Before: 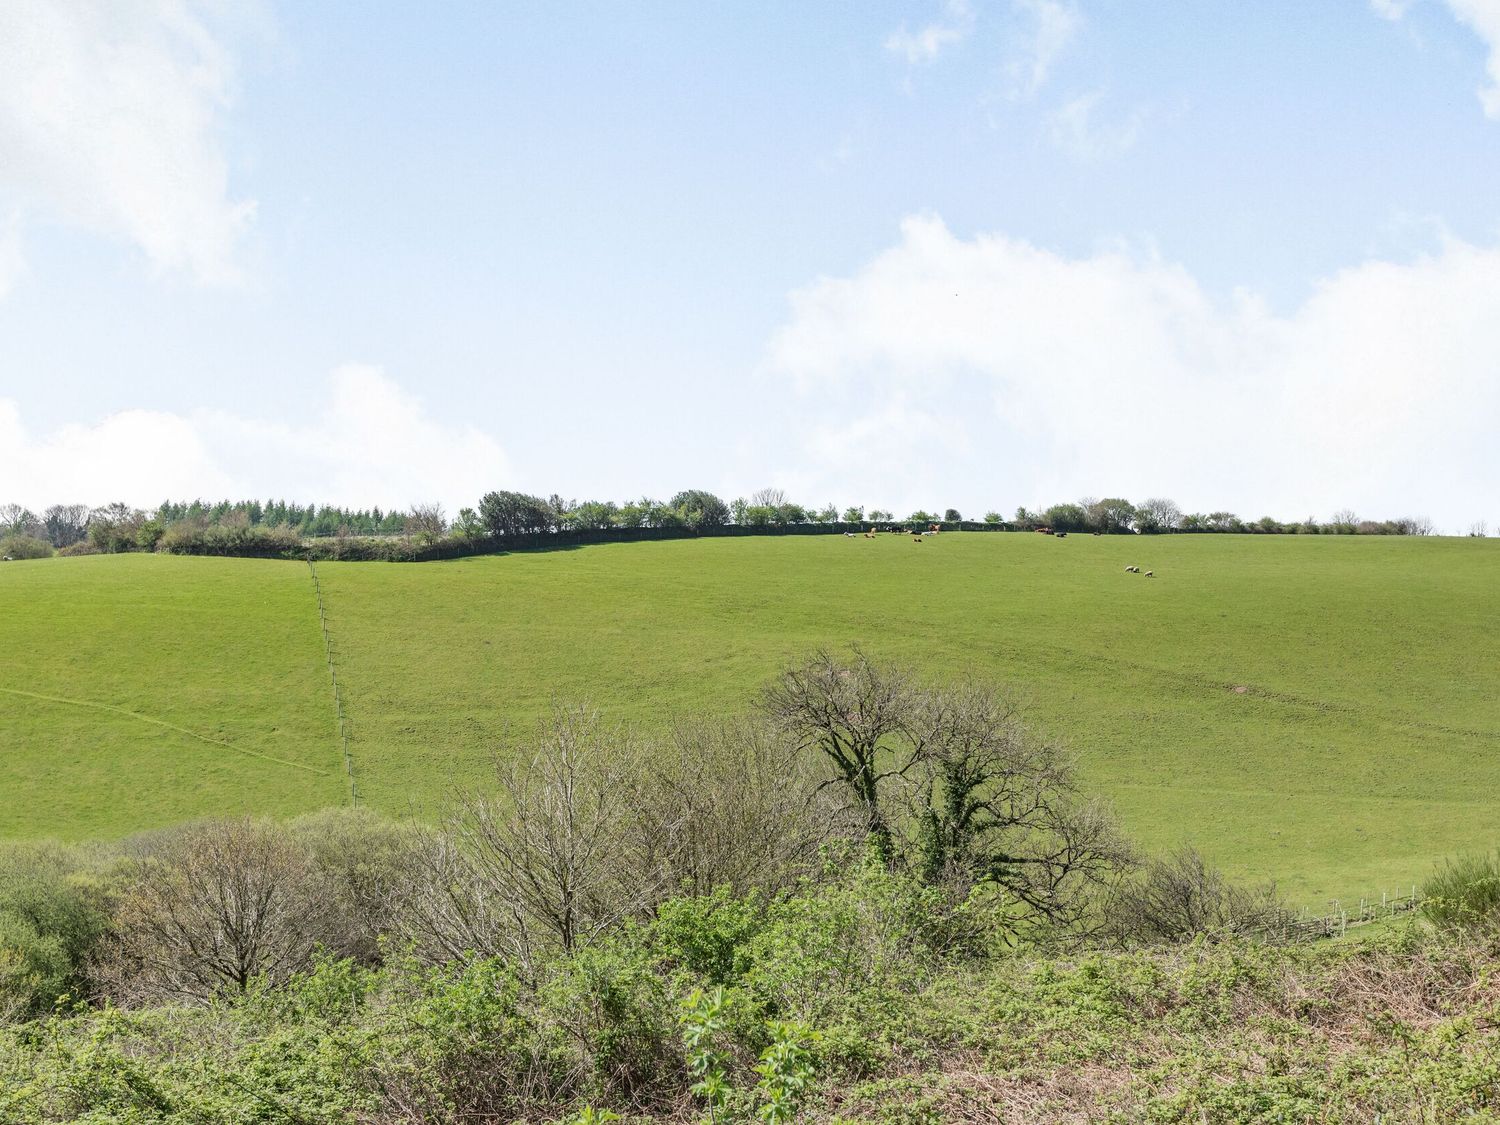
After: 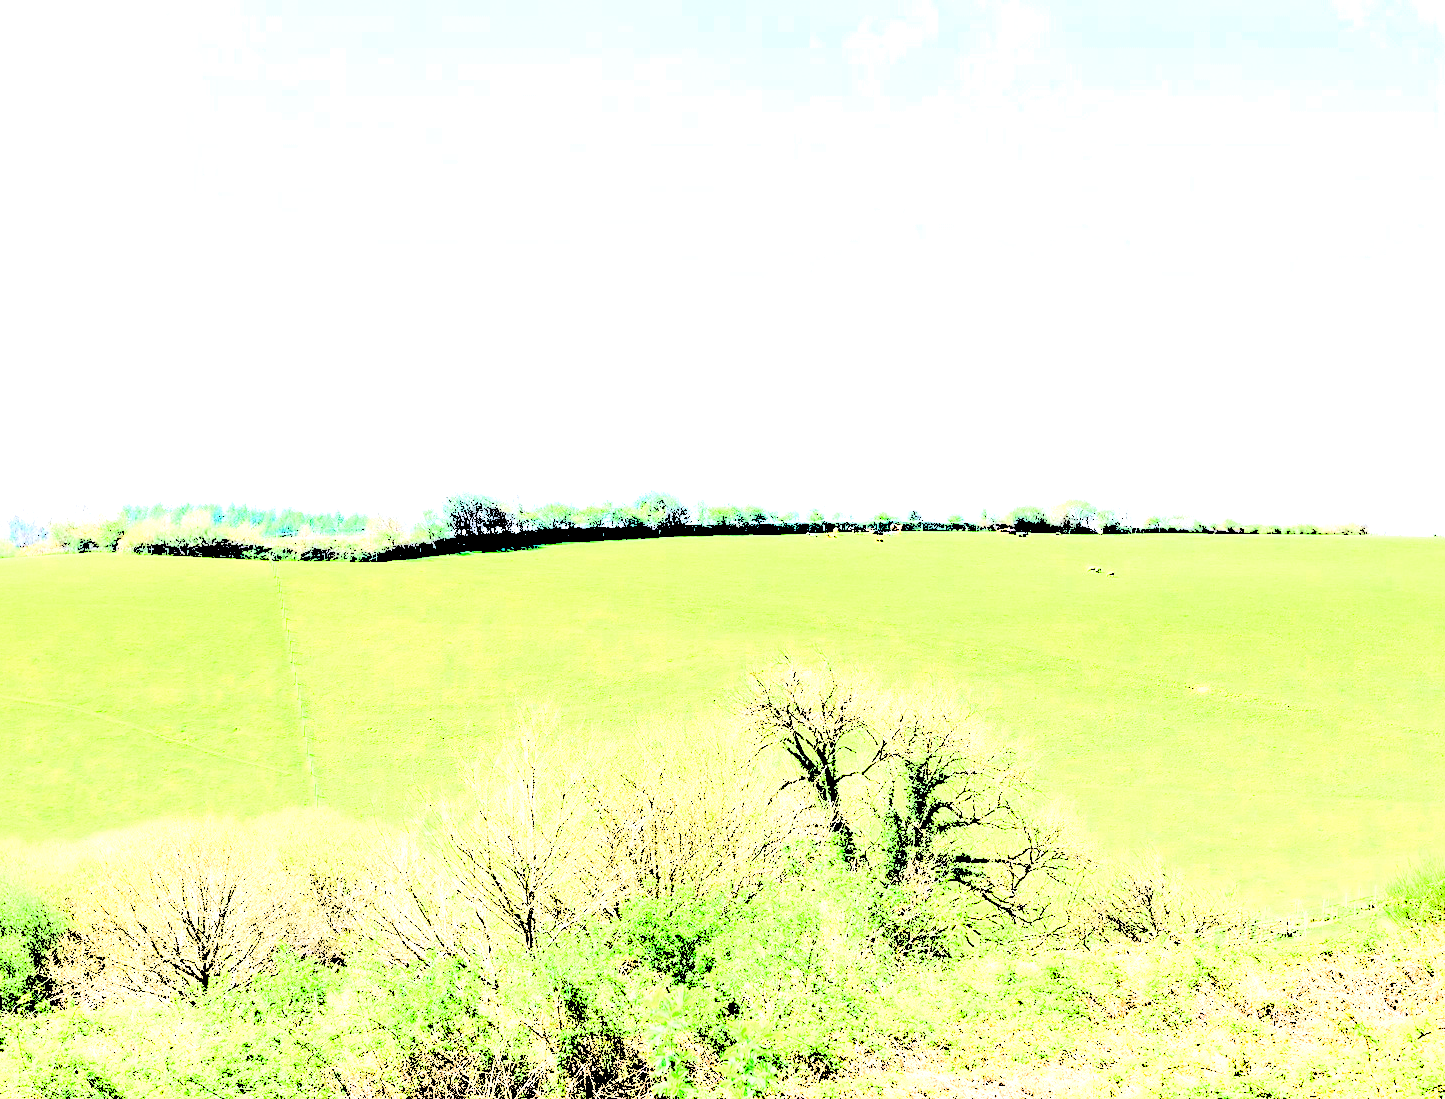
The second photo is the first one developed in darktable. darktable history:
crop and rotate: left 2.536%, right 1.107%, bottom 2.246%
contrast brightness saturation: saturation -0.1
levels: levels [0.246, 0.246, 0.506]
tone curve: curves: ch0 [(0, 0.013) (0.054, 0.018) (0.205, 0.191) (0.289, 0.292) (0.39, 0.424) (0.493, 0.551) (0.647, 0.752) (0.796, 0.887) (1, 0.998)]; ch1 [(0, 0) (0.371, 0.339) (0.477, 0.452) (0.494, 0.495) (0.501, 0.501) (0.51, 0.516) (0.54, 0.557) (0.572, 0.605) (0.66, 0.701) (0.783, 0.804) (1, 1)]; ch2 [(0, 0) (0.32, 0.281) (0.403, 0.399) (0.441, 0.428) (0.47, 0.469) (0.498, 0.496) (0.524, 0.543) (0.551, 0.579) (0.633, 0.665) (0.7, 0.711) (1, 1)], color space Lab, independent channels, preserve colors none
white balance: red 0.98, blue 1.034
